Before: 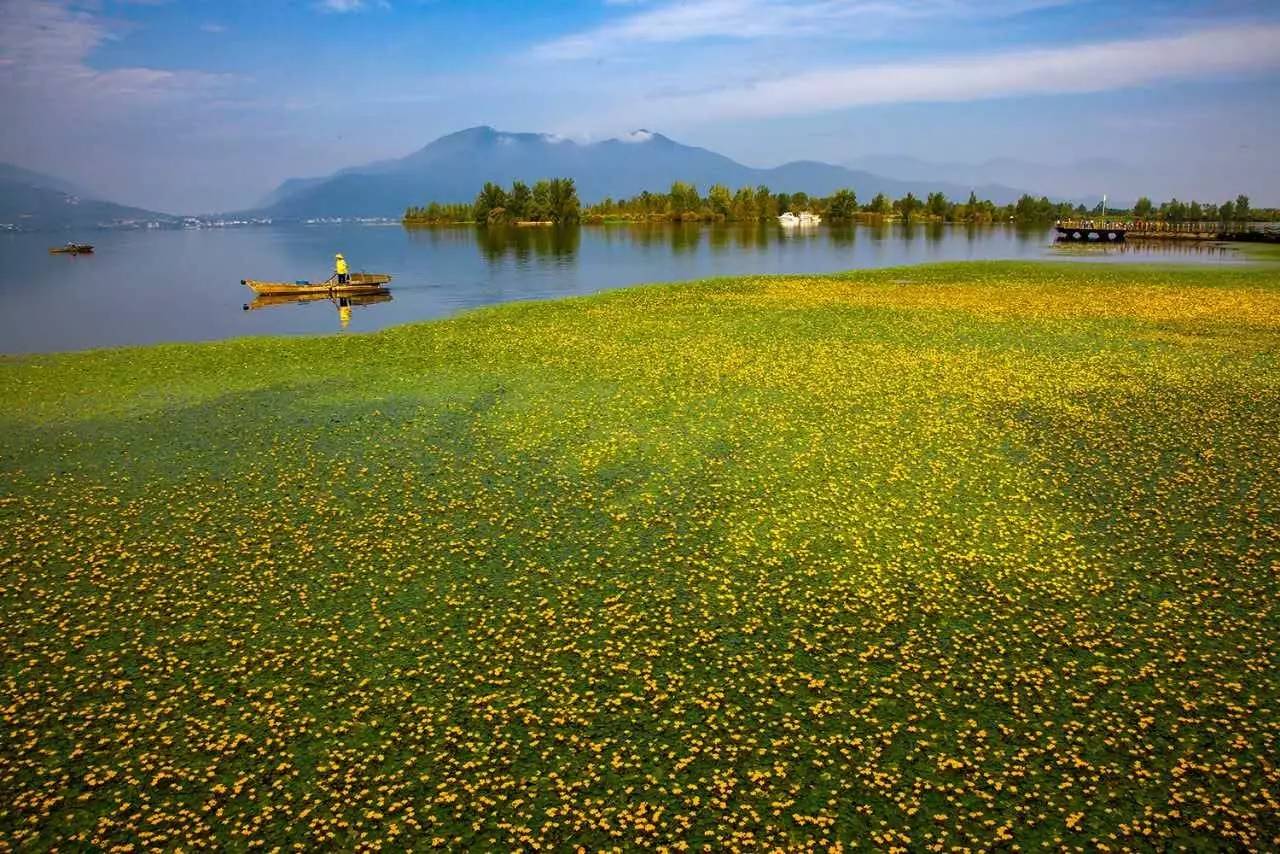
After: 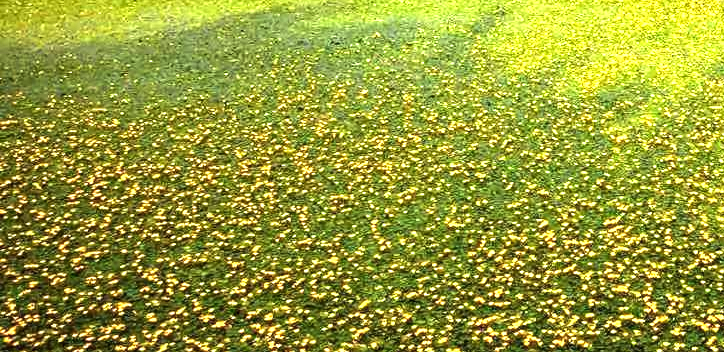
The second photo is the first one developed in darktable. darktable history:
crop: top 44.292%, right 43.219%, bottom 13.244%
local contrast: detail 130%
exposure: exposure 1.134 EV, compensate highlight preservation false
color correction: highlights a* -0.141, highlights b* 0.138
tone equalizer: -8 EV -0.724 EV, -7 EV -0.681 EV, -6 EV -0.575 EV, -5 EV -0.383 EV, -3 EV 0.381 EV, -2 EV 0.6 EV, -1 EV 0.681 EV, +0 EV 0.724 EV, edges refinement/feathering 500, mask exposure compensation -1.57 EV, preserve details no
